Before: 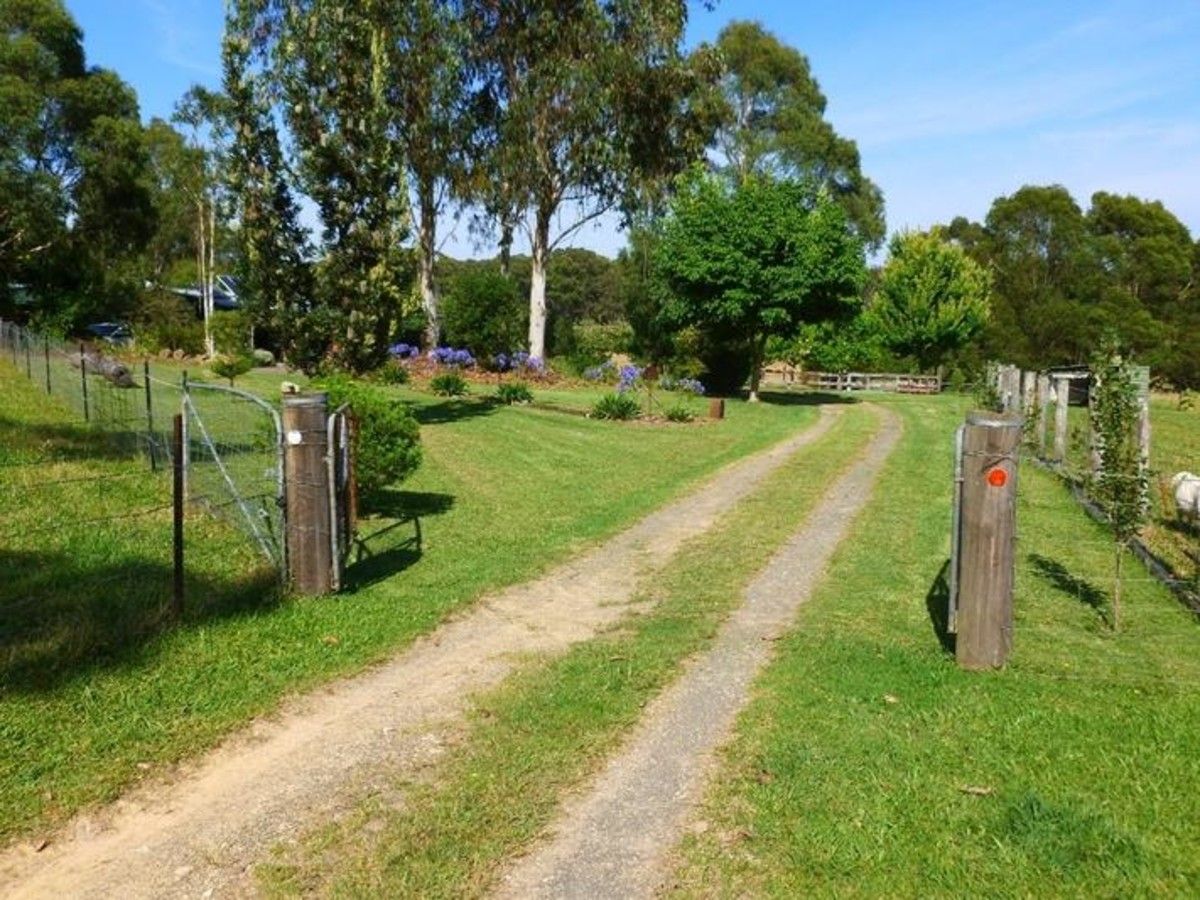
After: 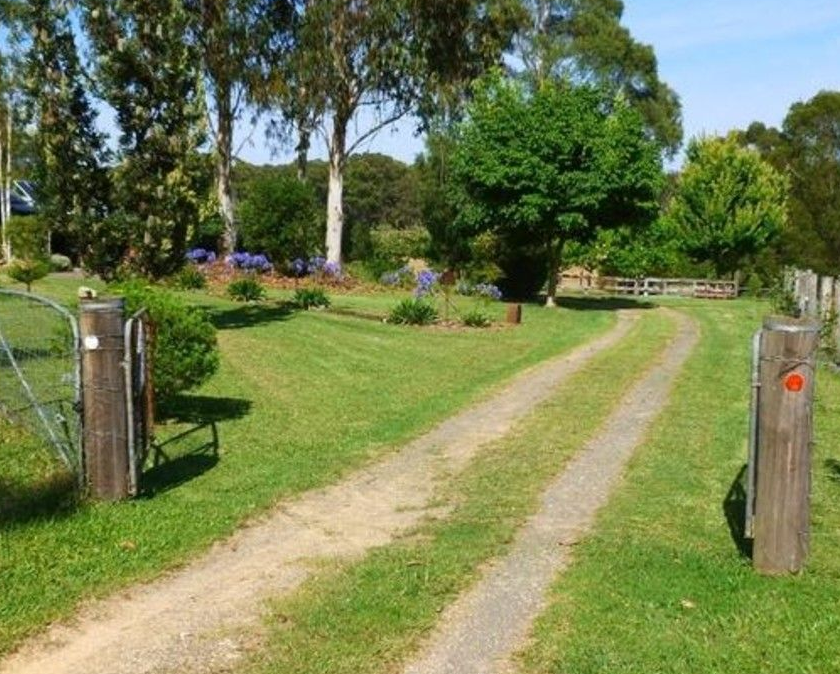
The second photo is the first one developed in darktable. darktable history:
crop and rotate: left 16.993%, top 10.662%, right 12.95%, bottom 14.402%
